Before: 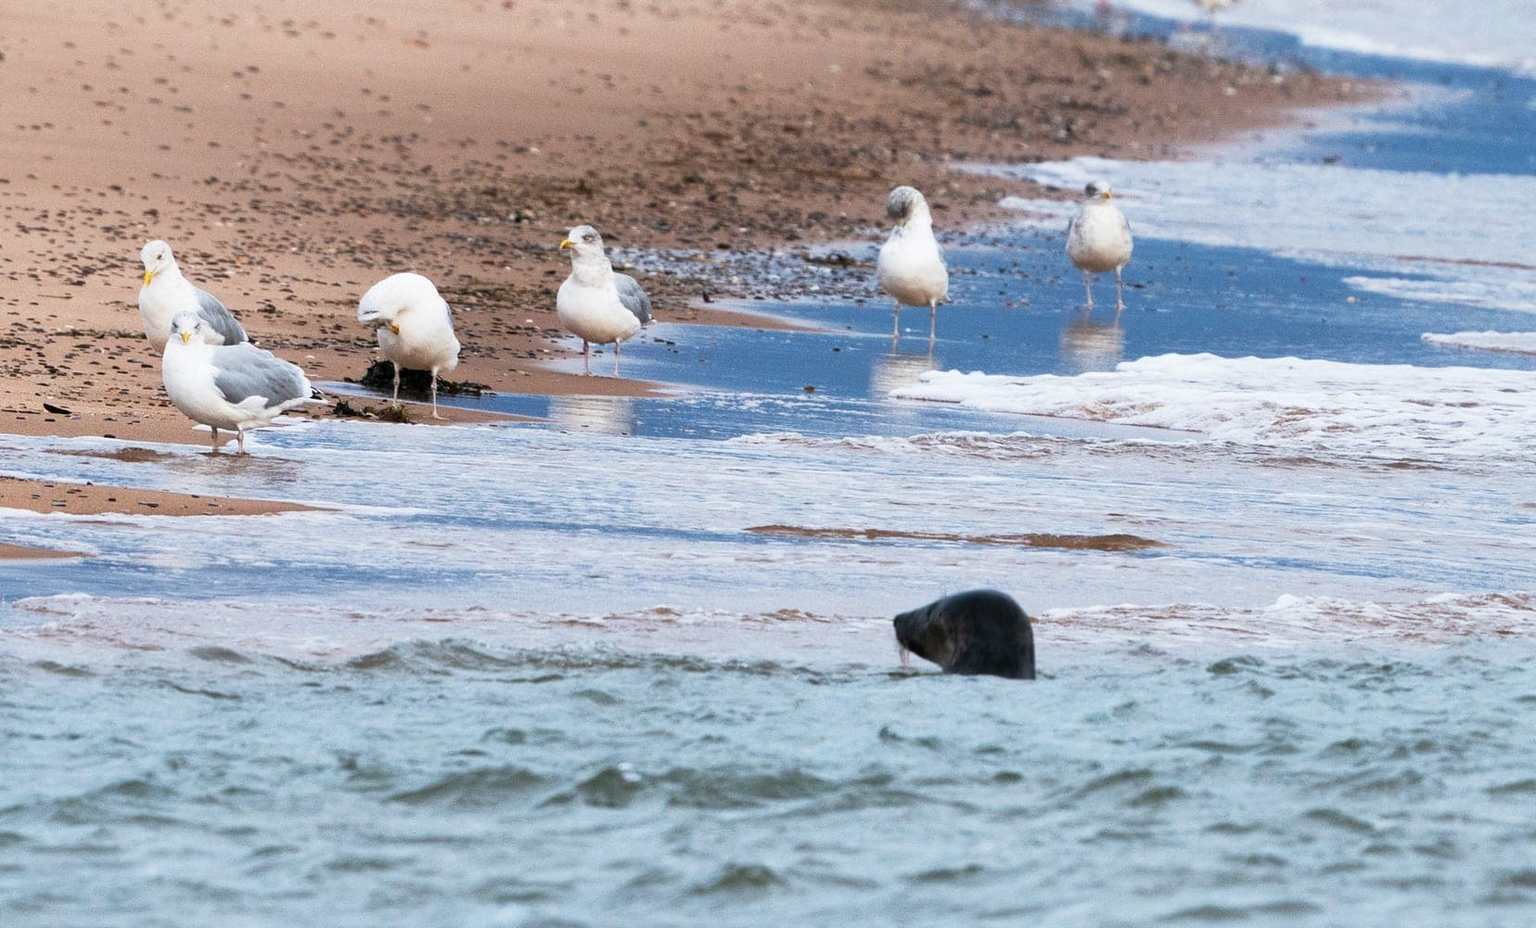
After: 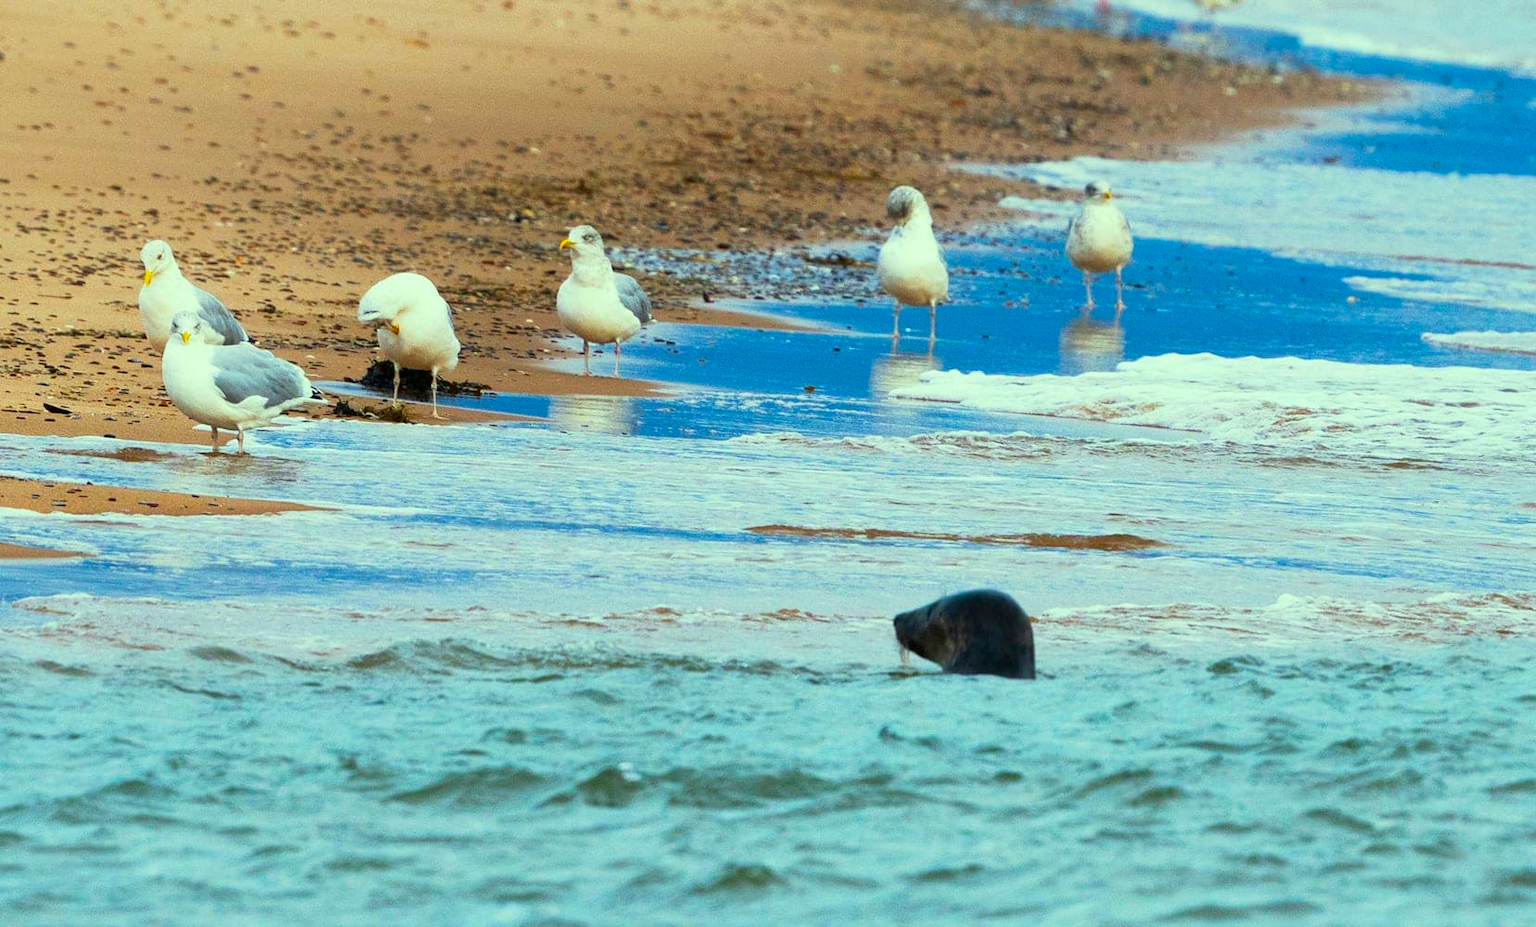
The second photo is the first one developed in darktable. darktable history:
color correction: highlights a* -10.94, highlights b* 9.84, saturation 1.71
